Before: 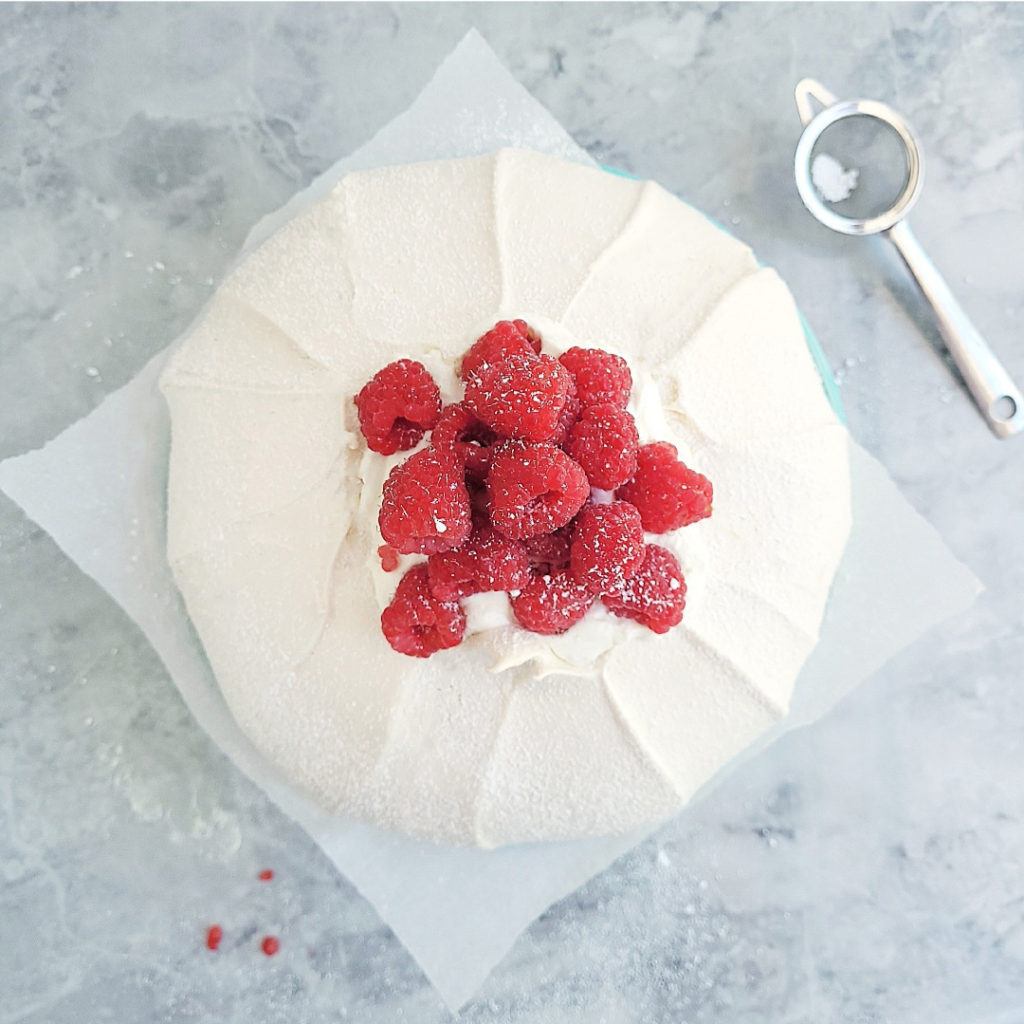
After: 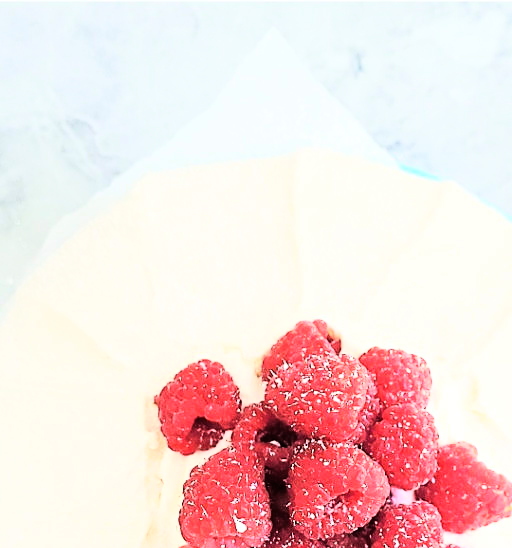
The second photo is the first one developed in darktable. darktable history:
rgb curve: curves: ch0 [(0, 0) (0.21, 0.15) (0.24, 0.21) (0.5, 0.75) (0.75, 0.96) (0.89, 0.99) (1, 1)]; ch1 [(0, 0.02) (0.21, 0.13) (0.25, 0.2) (0.5, 0.67) (0.75, 0.9) (0.89, 0.97) (1, 1)]; ch2 [(0, 0.02) (0.21, 0.13) (0.25, 0.2) (0.5, 0.67) (0.75, 0.9) (0.89, 0.97) (1, 1)], compensate middle gray true
crop: left 19.556%, right 30.401%, bottom 46.458%
